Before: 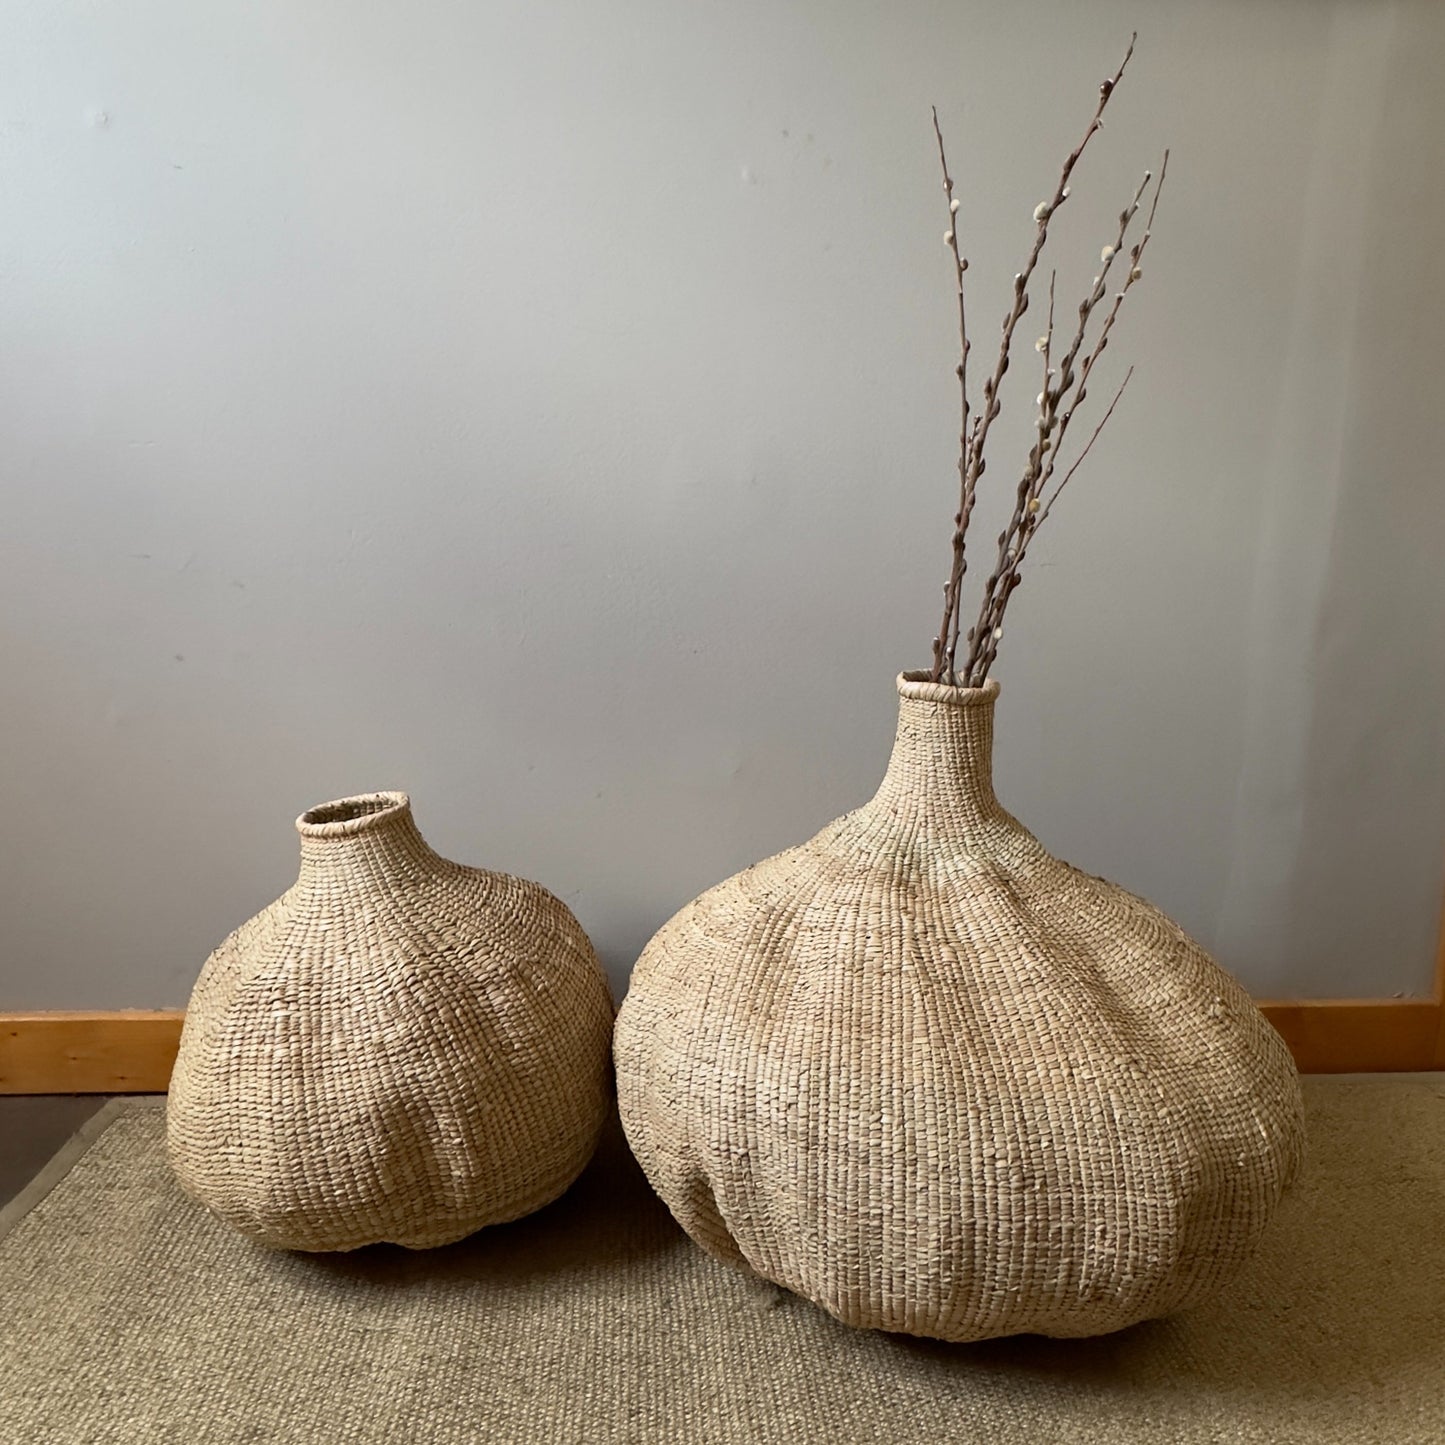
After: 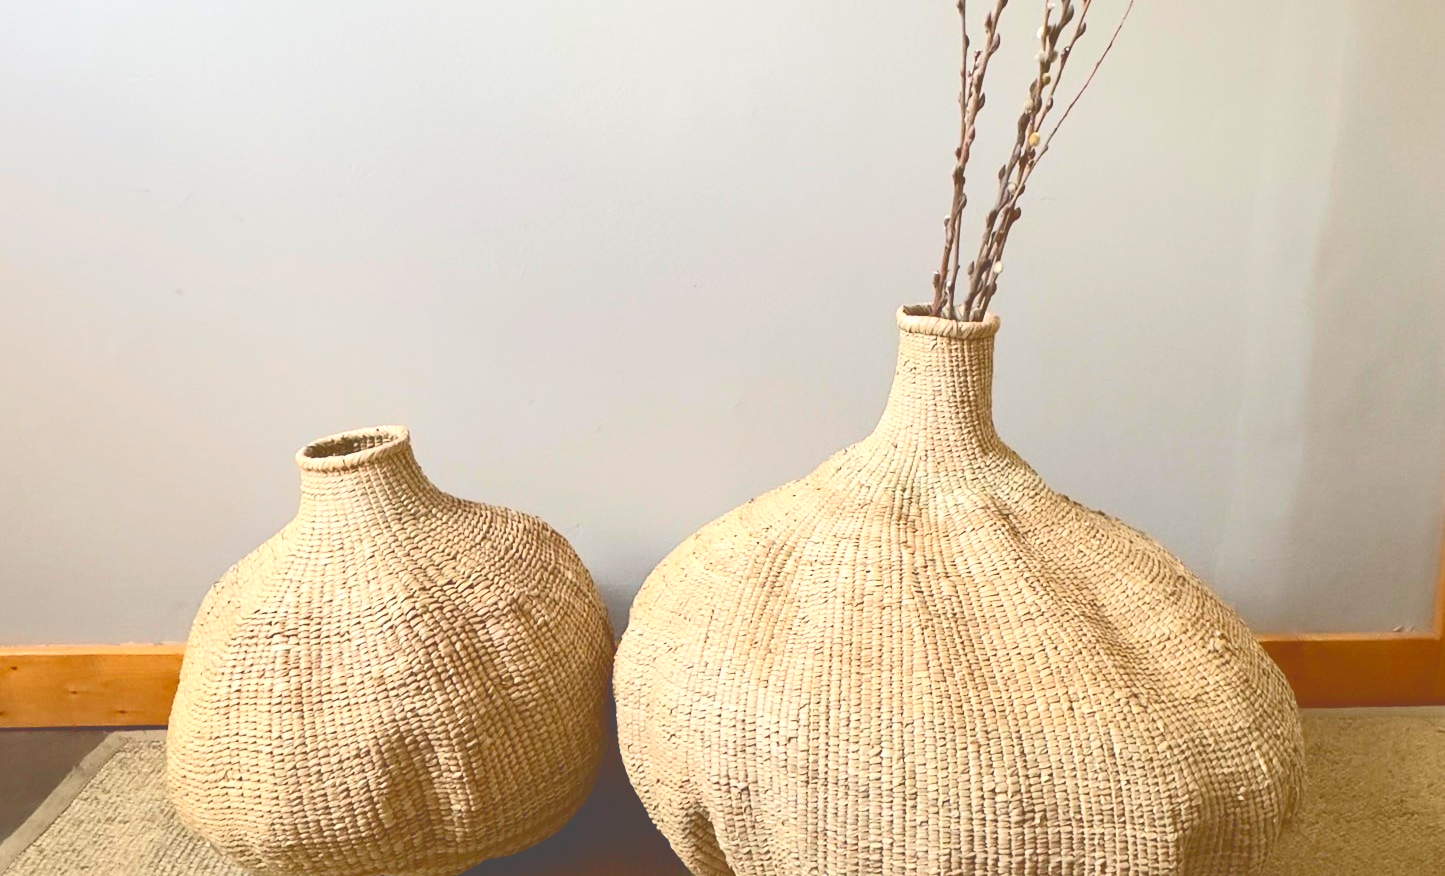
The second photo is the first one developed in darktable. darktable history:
exposure: exposure 0.297 EV, compensate exposure bias true, compensate highlight preservation false
contrast brightness saturation: contrast 0.242, brightness 0.26, saturation 0.385
crop and rotate: top 25.352%, bottom 14.013%
tone curve: curves: ch0 [(0, 0) (0.003, 0.299) (0.011, 0.299) (0.025, 0.299) (0.044, 0.299) (0.069, 0.3) (0.1, 0.306) (0.136, 0.316) (0.177, 0.326) (0.224, 0.338) (0.277, 0.366) (0.335, 0.406) (0.399, 0.462) (0.468, 0.533) (0.543, 0.607) (0.623, 0.7) (0.709, 0.775) (0.801, 0.843) (0.898, 0.903) (1, 1)], color space Lab, independent channels, preserve colors none
